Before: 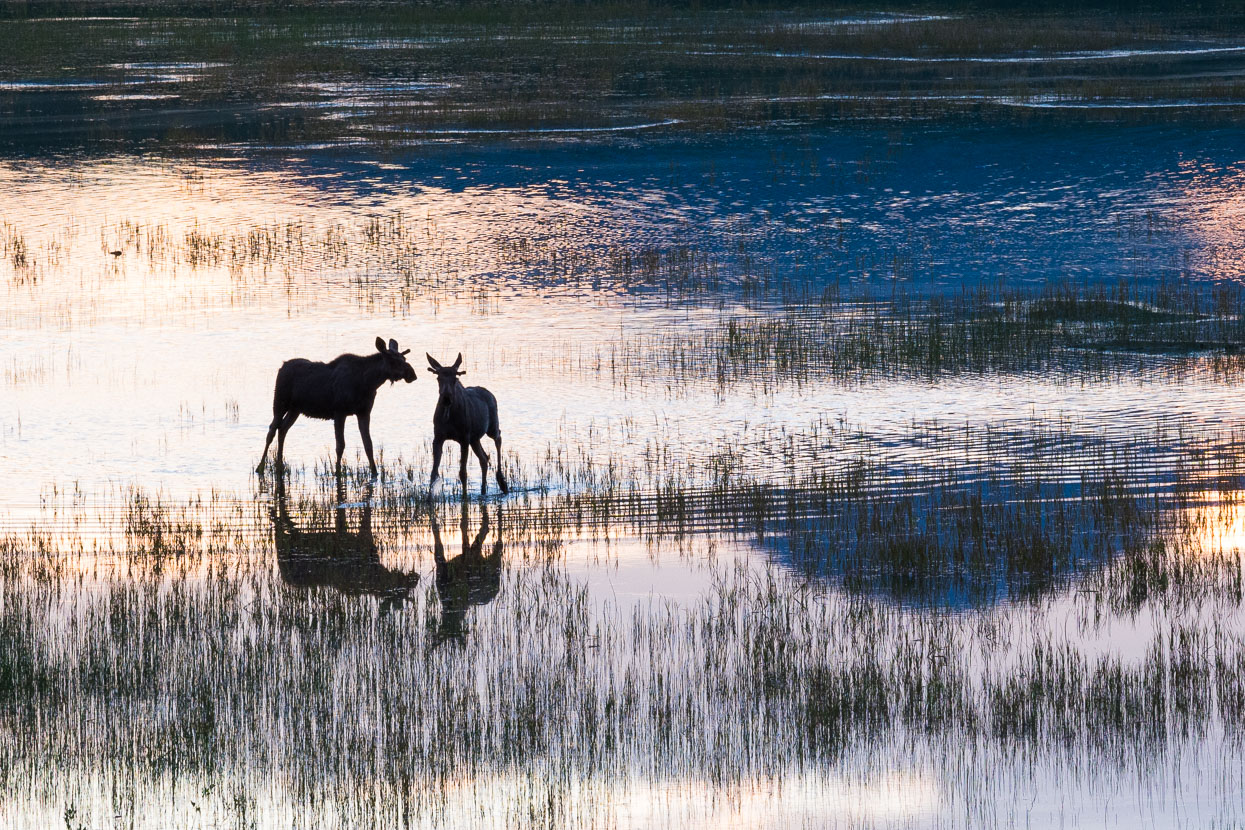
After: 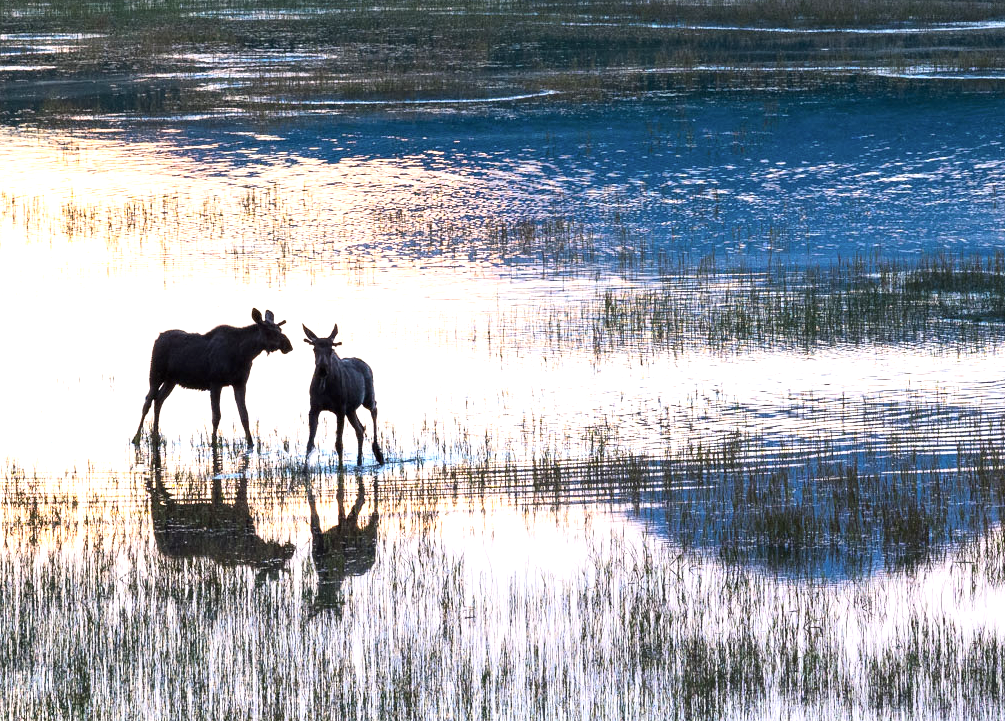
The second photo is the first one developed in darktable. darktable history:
tone curve: curves: ch0 [(0, 0) (0.004, 0.001) (0.133, 0.112) (0.325, 0.362) (0.832, 0.893) (1, 1)], color space Lab, independent channels, preserve colors none
crop: left 9.993%, top 3.553%, right 9.233%, bottom 9.535%
contrast brightness saturation: saturation -0.049
exposure: exposure 0.564 EV, compensate exposure bias true, compensate highlight preservation false
